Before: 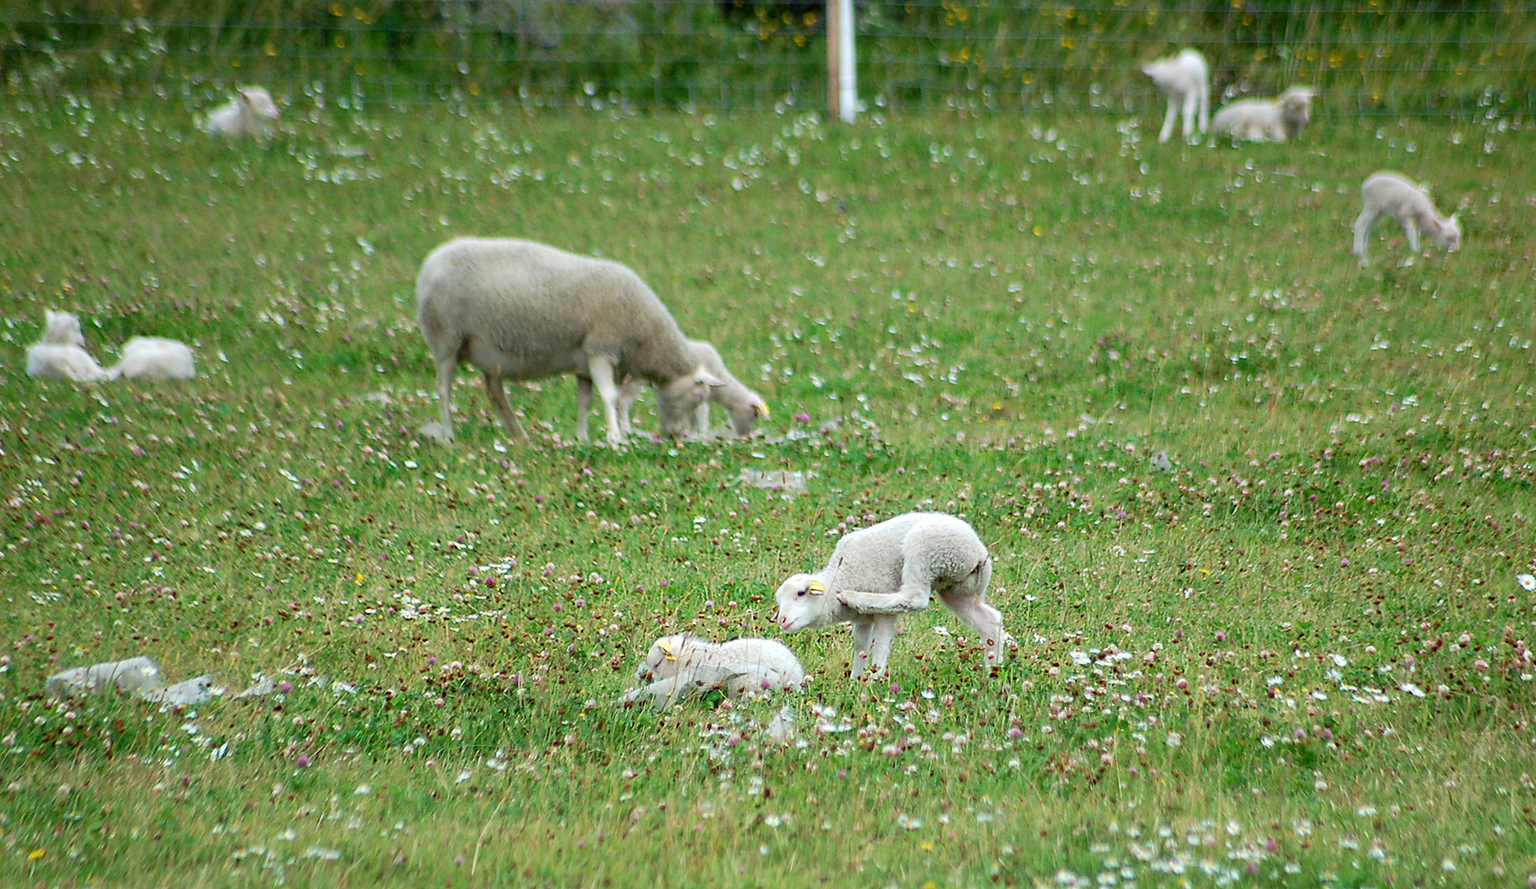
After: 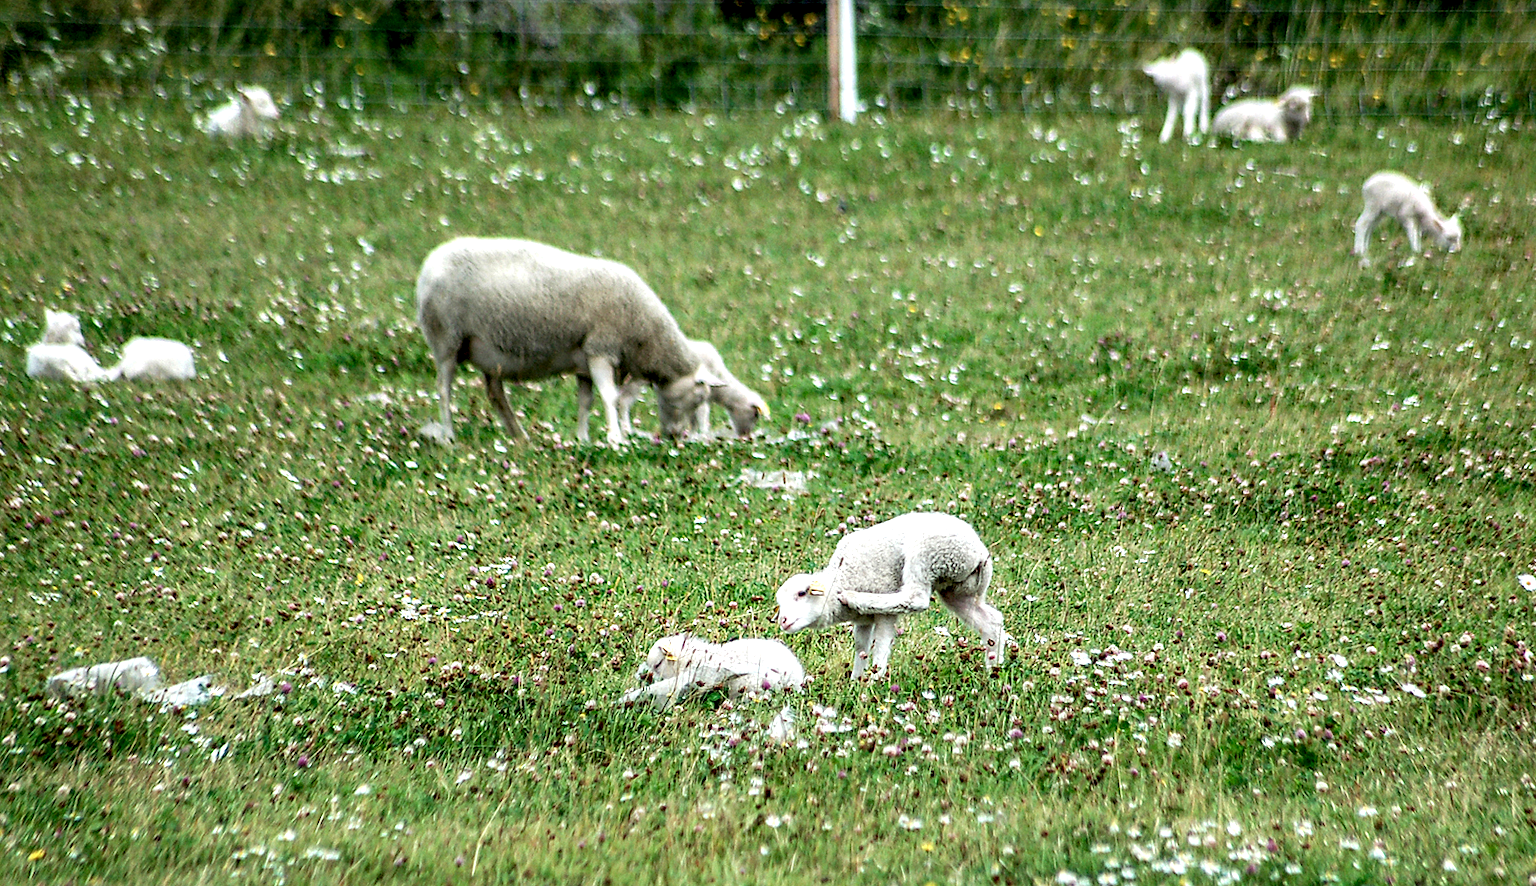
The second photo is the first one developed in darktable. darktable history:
crop: top 0.05%, bottom 0.098%
color zones: curves: ch0 [(0, 0.5) (0.143, 0.5) (0.286, 0.5) (0.429, 0.5) (0.62, 0.489) (0.714, 0.445) (0.844, 0.496) (1, 0.5)]; ch1 [(0, 0.5) (0.143, 0.5) (0.286, 0.5) (0.429, 0.5) (0.571, 0.5) (0.714, 0.523) (0.857, 0.5) (1, 0.5)]
local contrast: detail 203%
